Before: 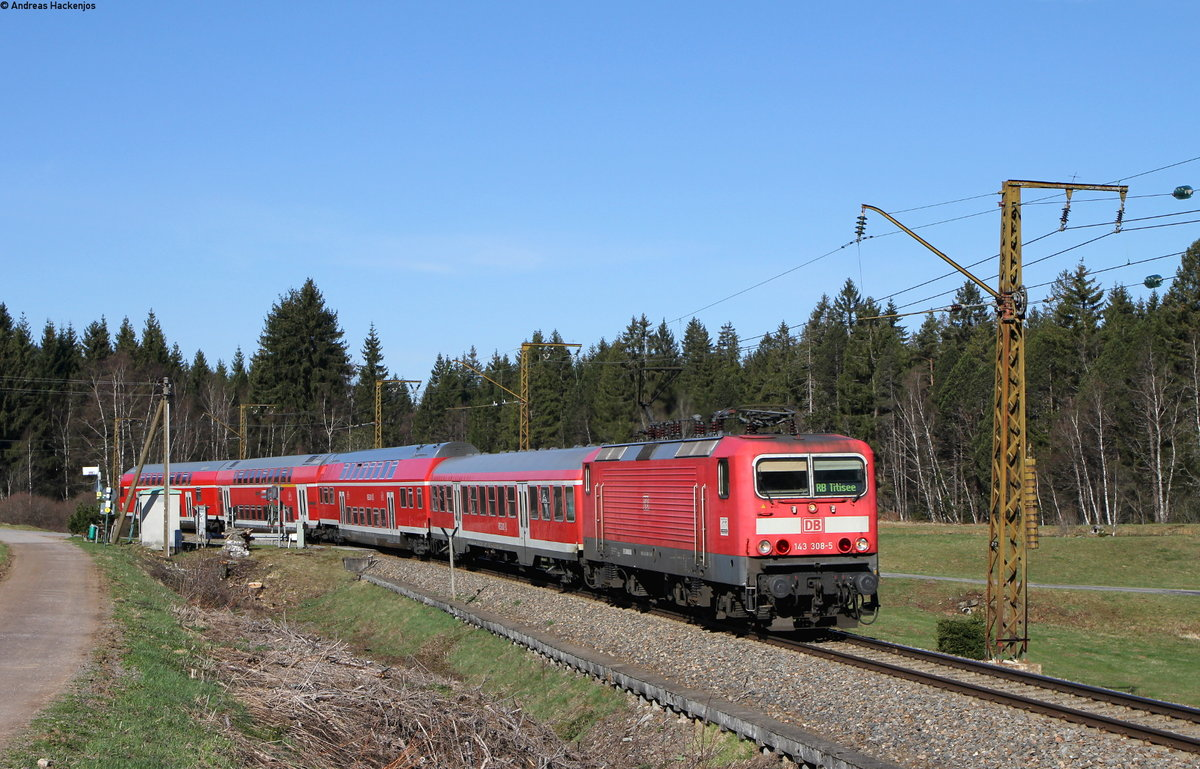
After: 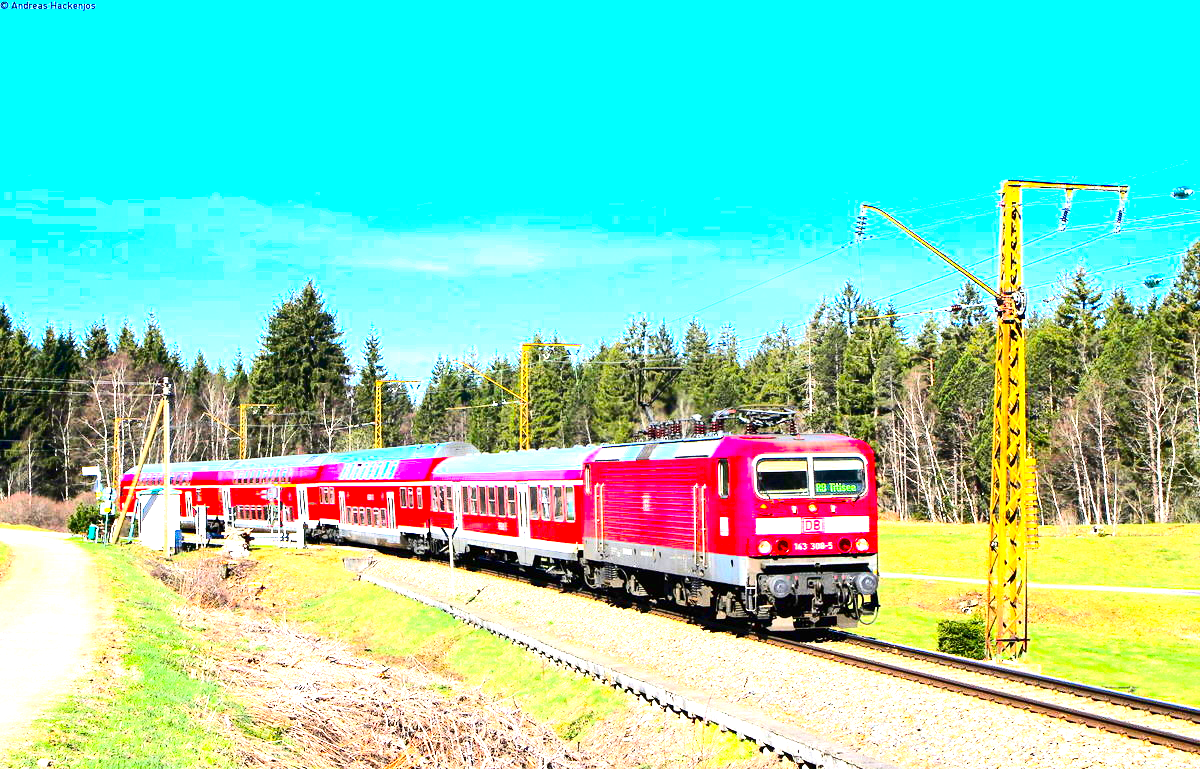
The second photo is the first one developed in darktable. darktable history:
color balance rgb: linear chroma grading › global chroma 15%, perceptual saturation grading › global saturation 30%
exposure: black level correction 0.001, exposure 2.607 EV, compensate exposure bias true, compensate highlight preservation false
contrast brightness saturation: contrast 0.32, brightness -0.08, saturation 0.17
